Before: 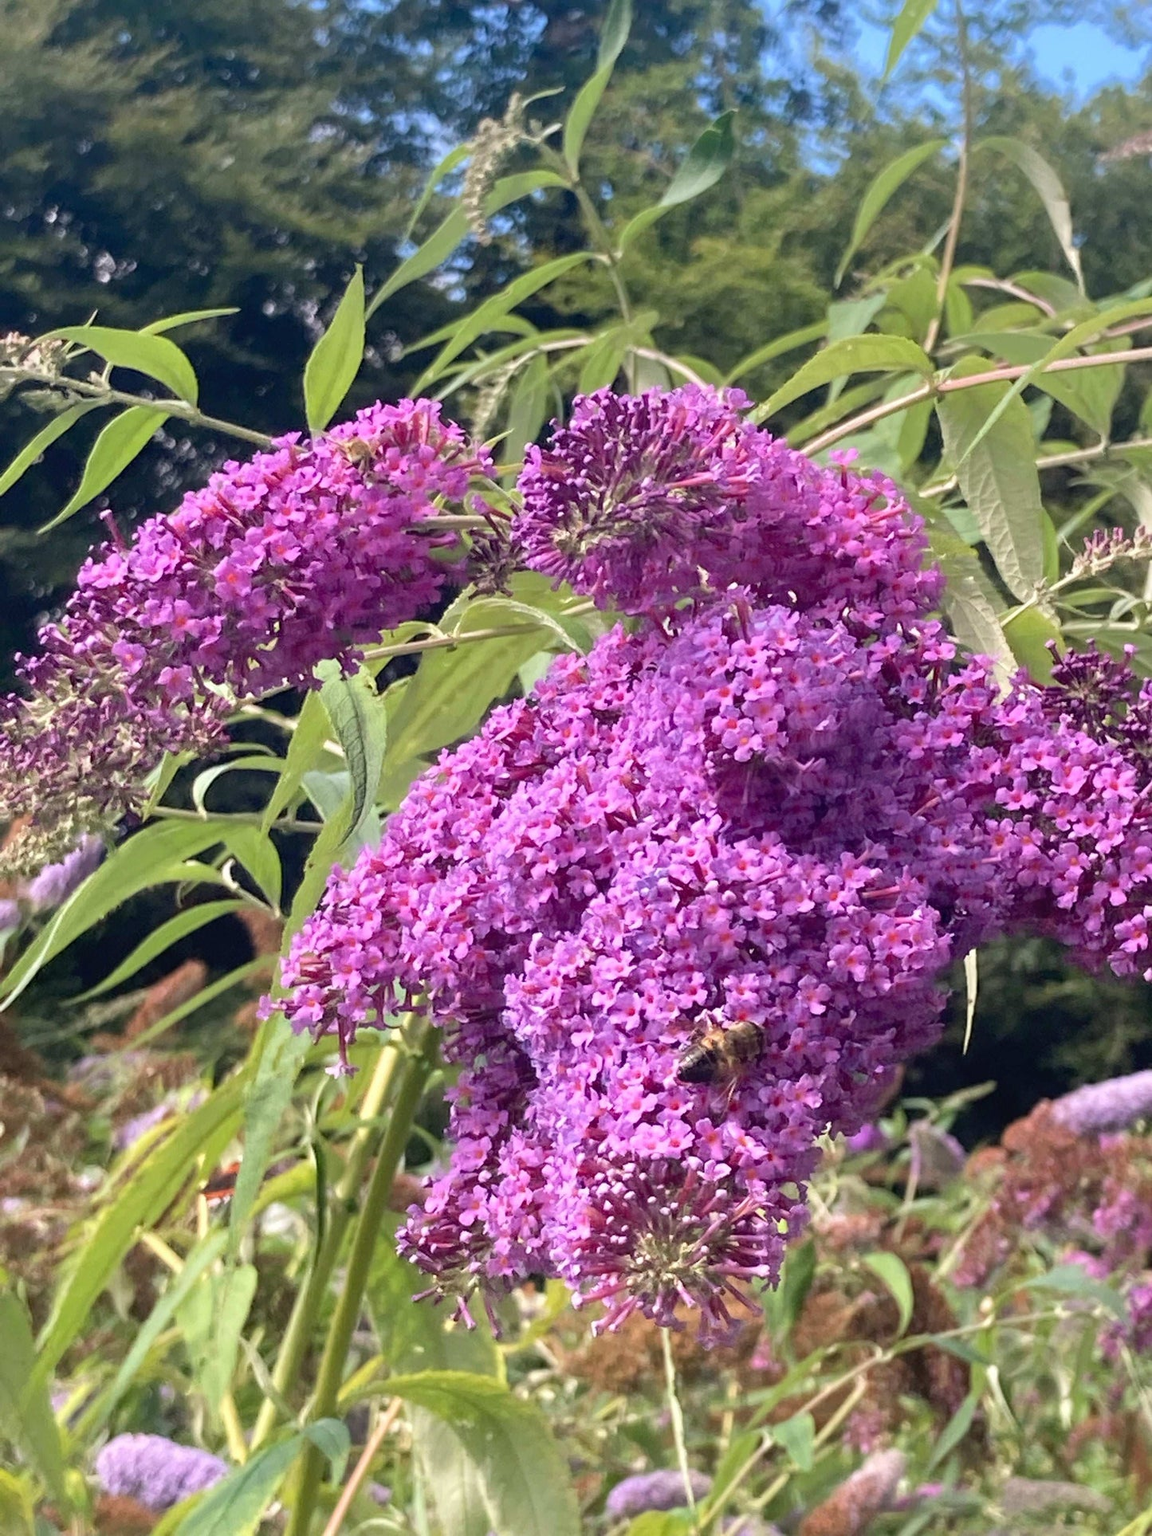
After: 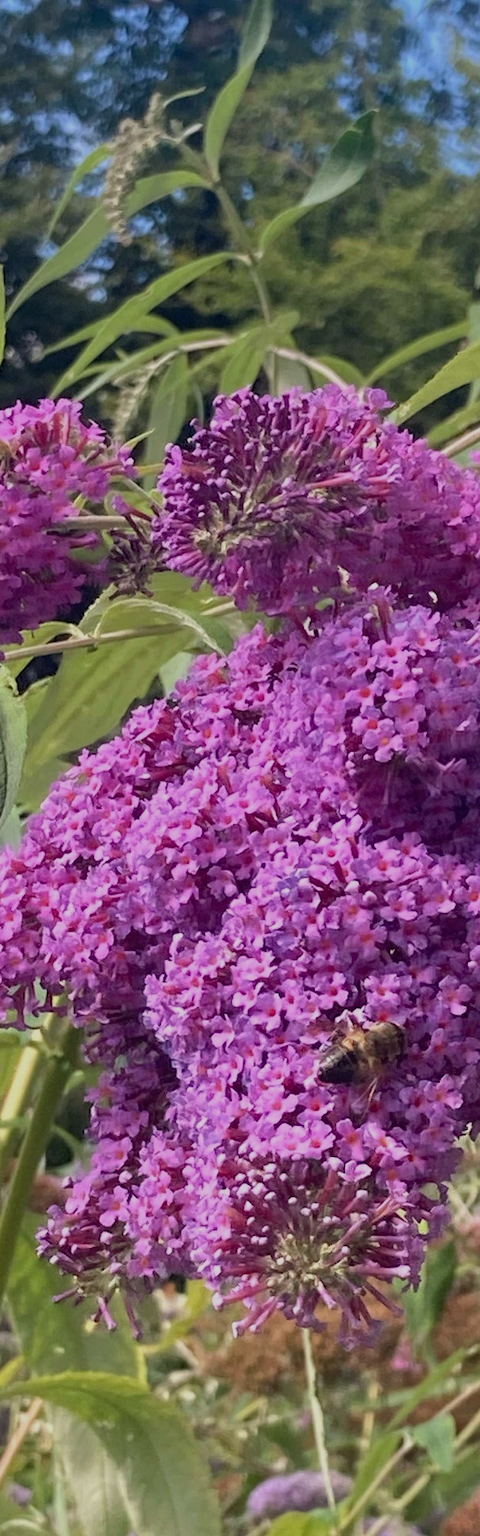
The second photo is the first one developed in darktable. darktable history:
exposure: exposure -0.582 EV, compensate highlight preservation false
crop: left 31.229%, right 27.105%
